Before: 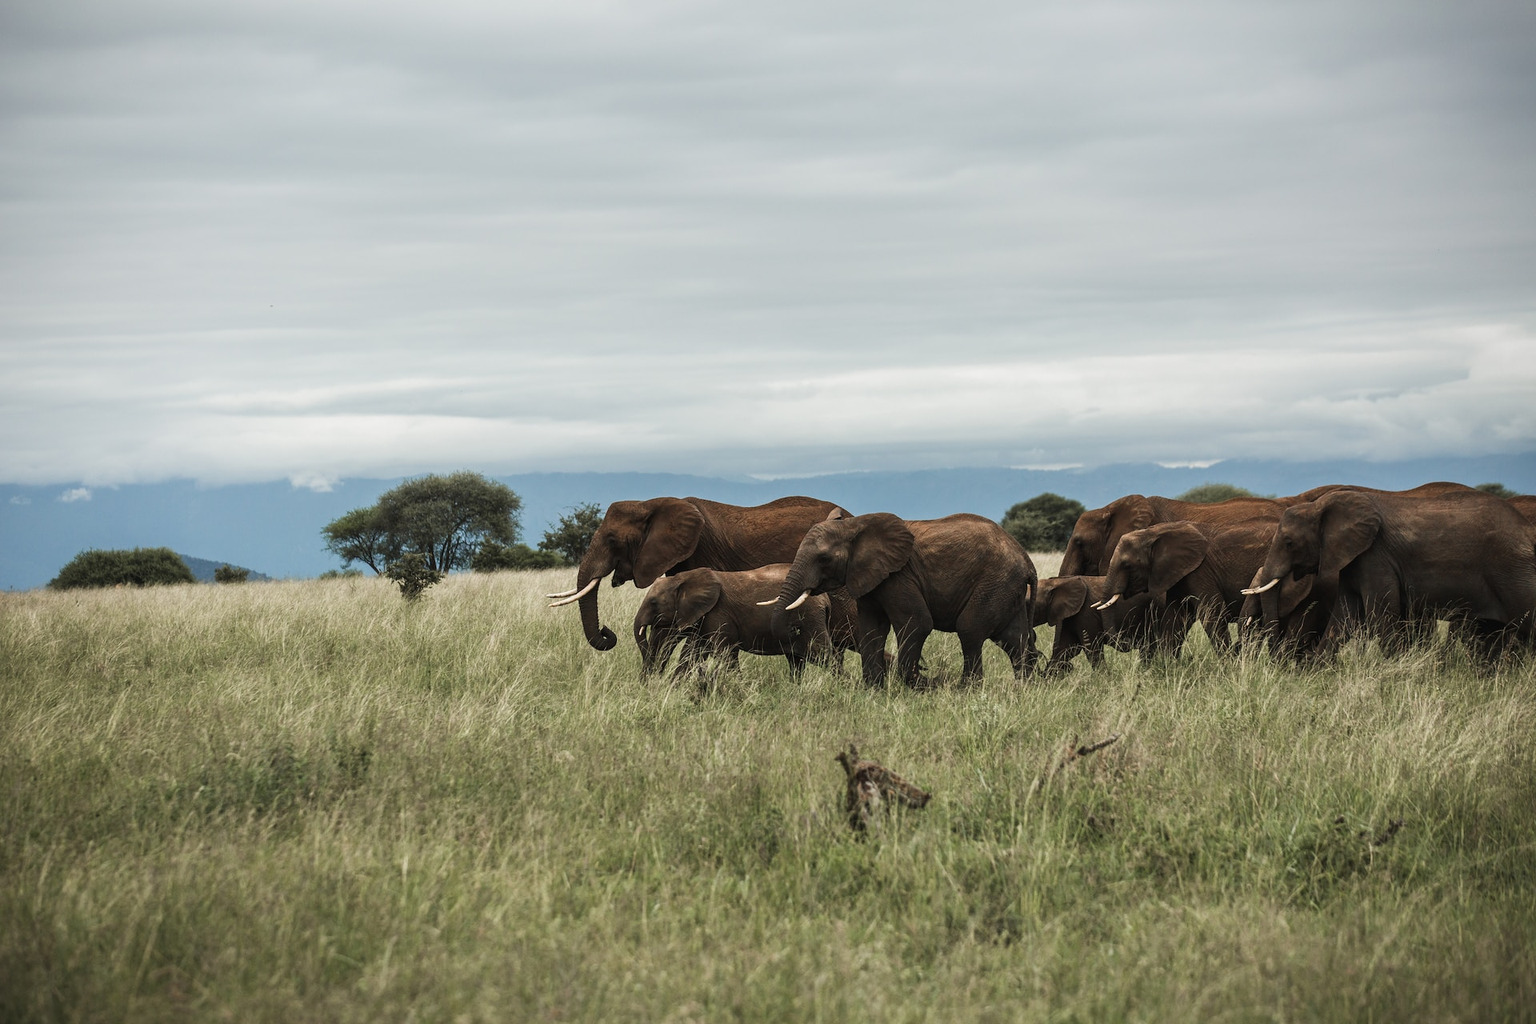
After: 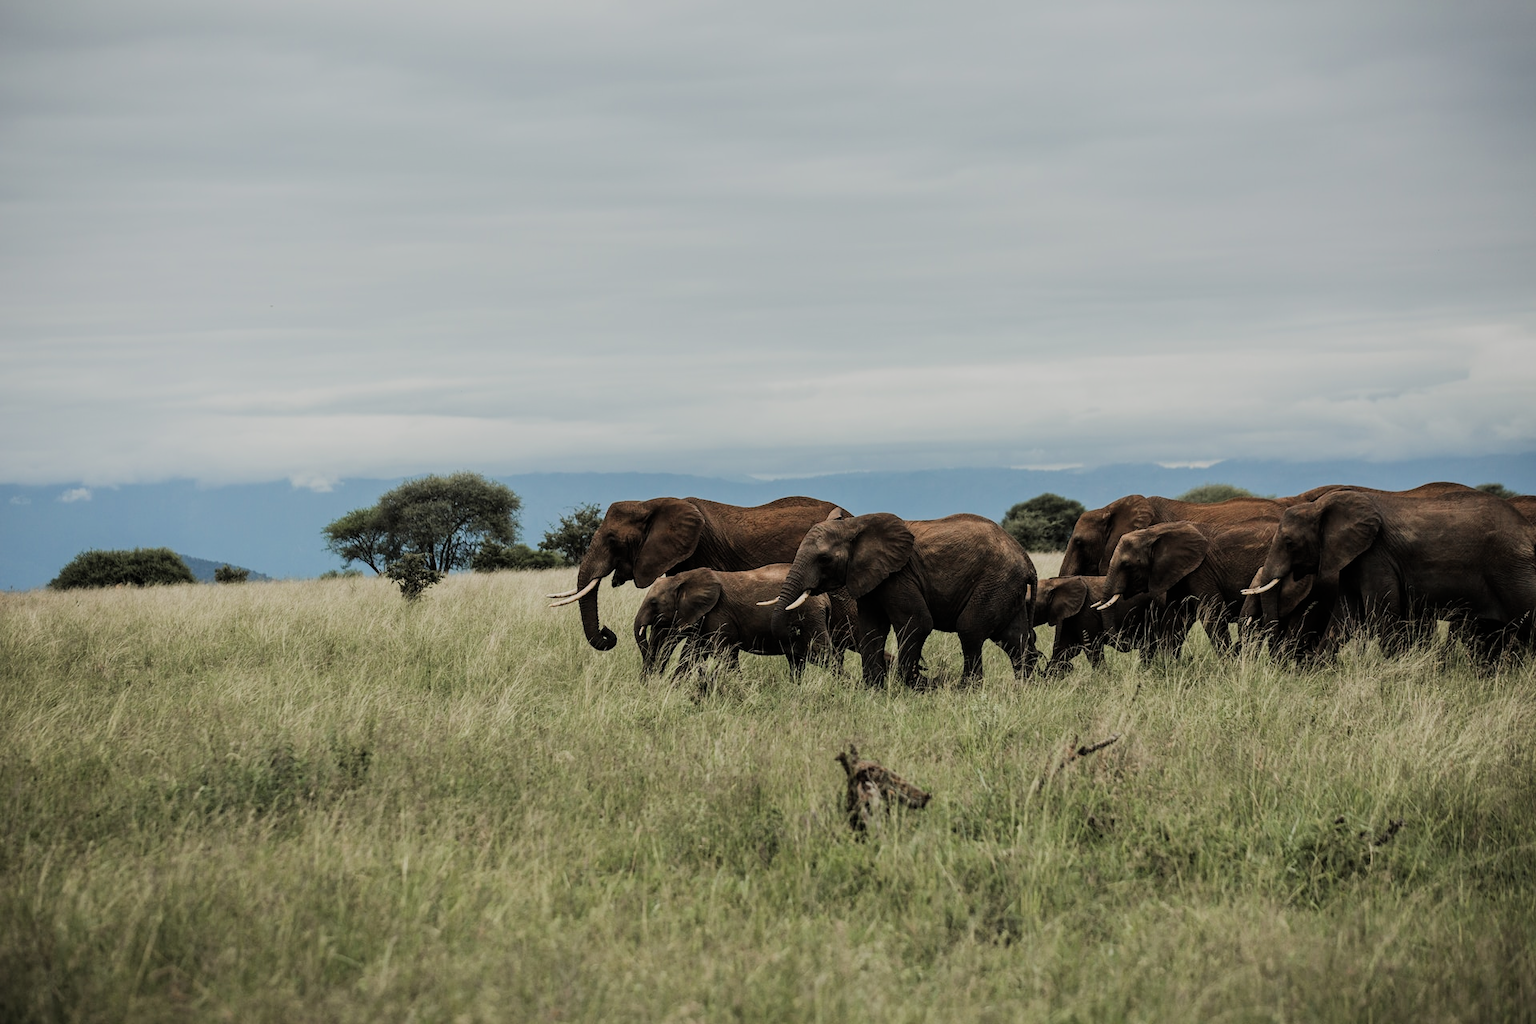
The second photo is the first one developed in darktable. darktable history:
filmic rgb: black relative exposure -7.11 EV, white relative exposure 5.37 EV, hardness 3.03, color science v6 (2022)
